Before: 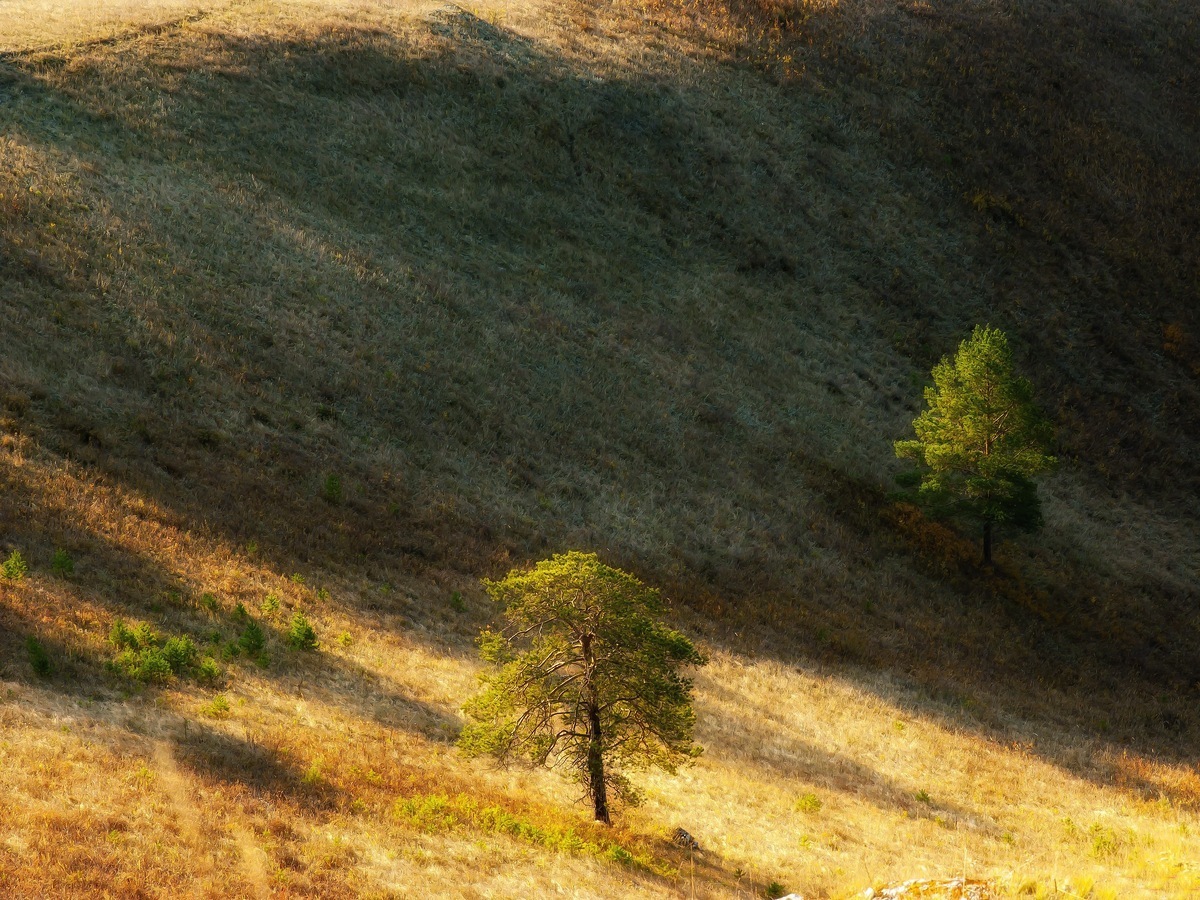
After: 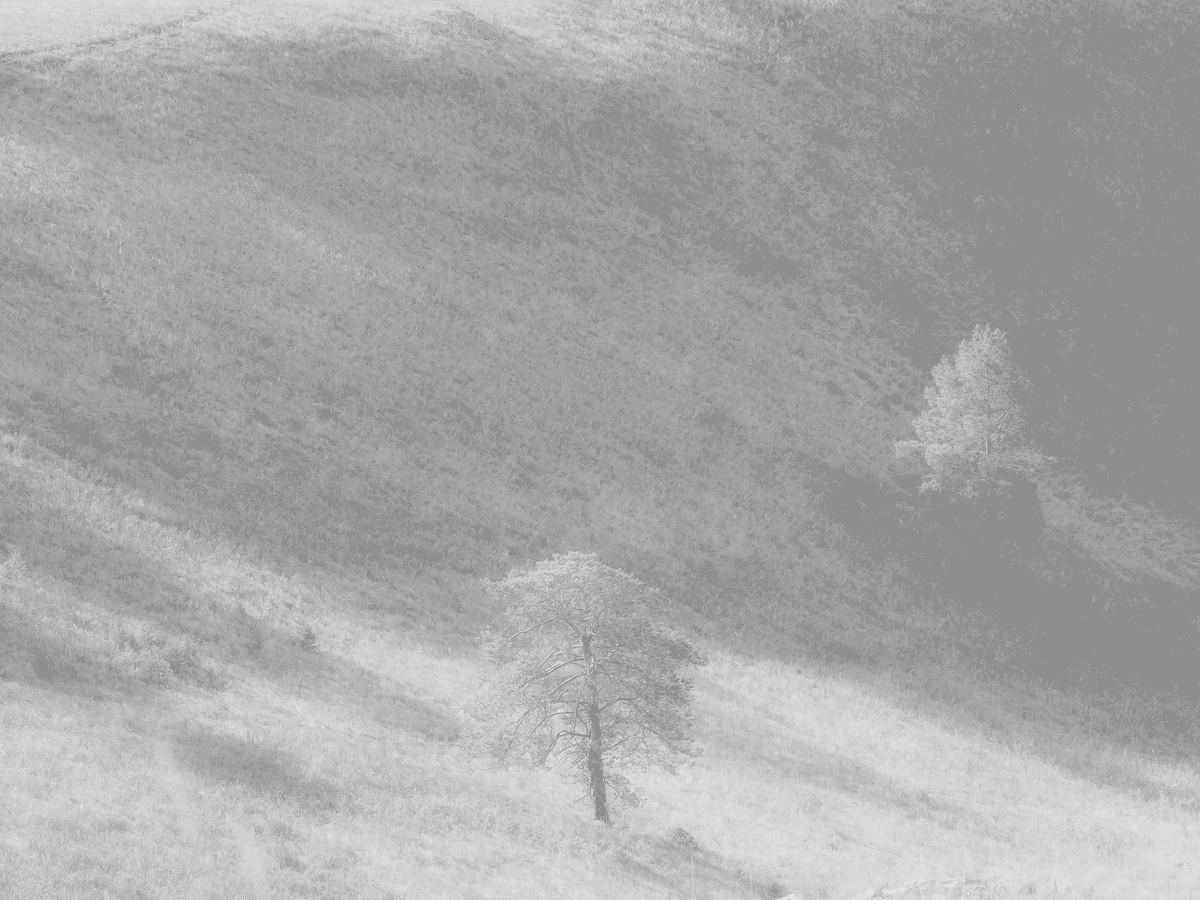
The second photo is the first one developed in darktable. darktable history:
color contrast: green-magenta contrast 1.69, blue-yellow contrast 1.49
exposure: exposure 0.636 EV, compensate highlight preservation false
monochrome: a 26.22, b 42.67, size 0.8
rgb levels: levels [[0.029, 0.461, 0.922], [0, 0.5, 1], [0, 0.5, 1]]
colorize: hue 331.2°, saturation 75%, source mix 30.28%, lightness 70.52%, version 1
